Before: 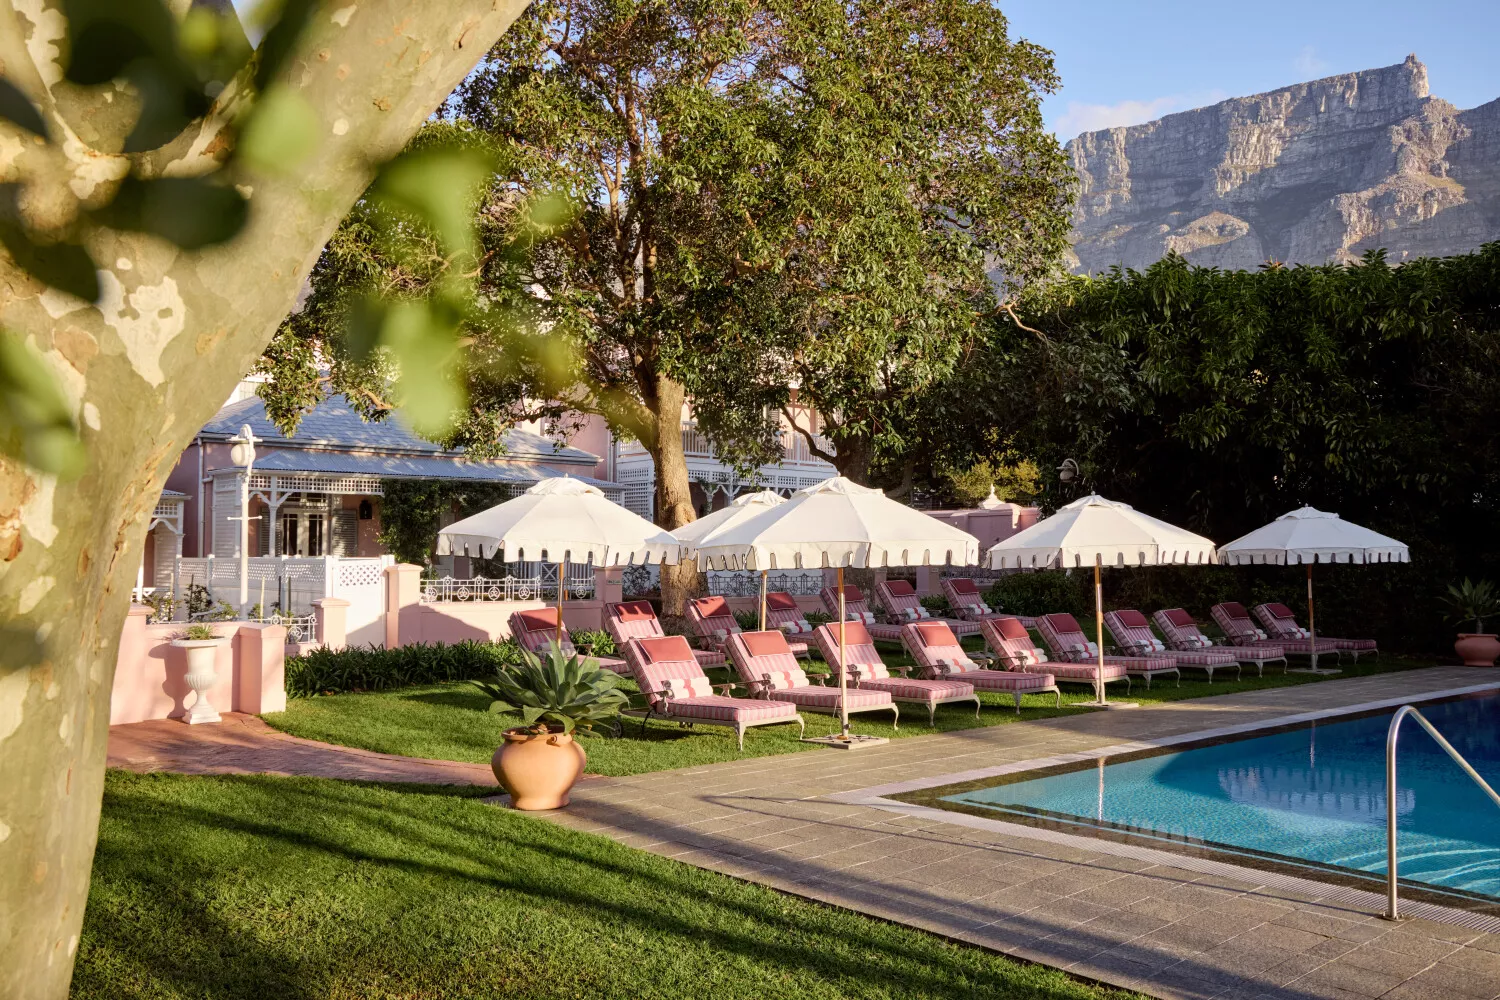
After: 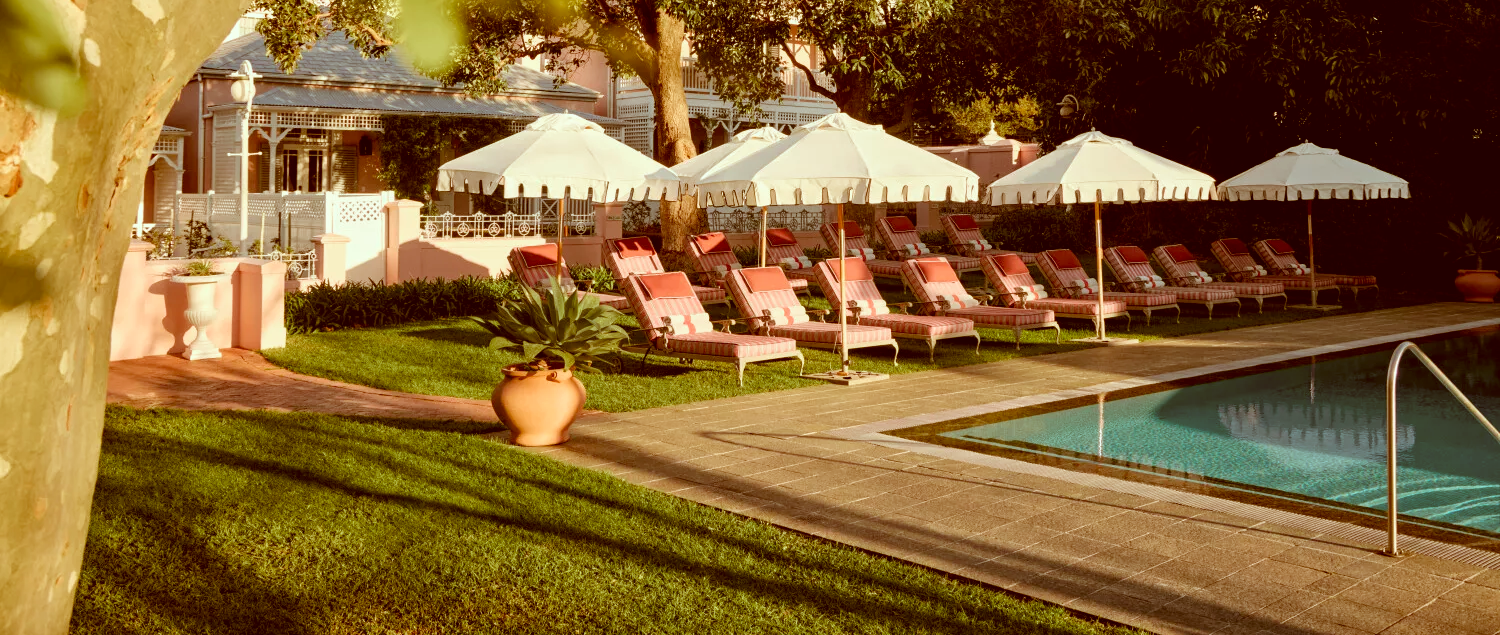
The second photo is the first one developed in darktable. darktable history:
white balance: red 1.08, blue 0.791
color balance: mode lift, gamma, gain (sRGB)
vibrance: vibrance 20%
exposure: black level correction 0.002, compensate highlight preservation false
color correction: highlights a* -14.62, highlights b* -16.22, shadows a* 10.12, shadows b* 29.4
crop and rotate: top 36.435%
color calibration: illuminant custom, x 0.363, y 0.385, temperature 4528.03 K
color balance rgb: shadows lift › chroma 4.41%, shadows lift › hue 27°, power › chroma 2.5%, power › hue 70°, highlights gain › chroma 1%, highlights gain › hue 27°, saturation formula JzAzBz (2021)
